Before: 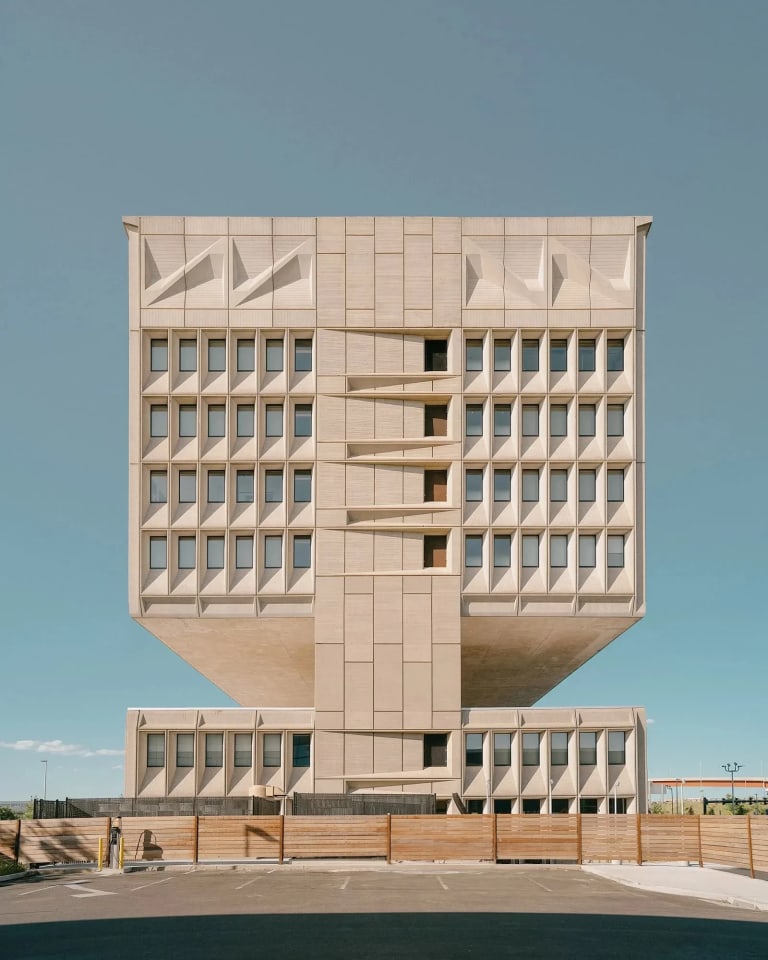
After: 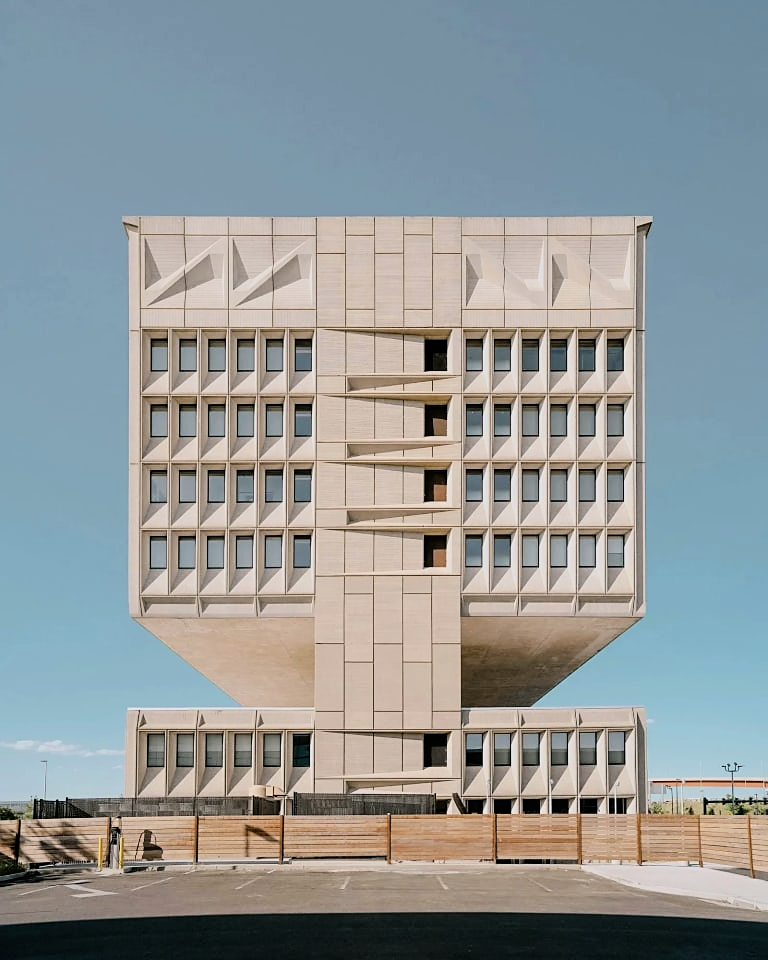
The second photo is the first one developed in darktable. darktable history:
sharpen: radius 1.864, amount 0.398, threshold 1.271
white balance: red 0.976, blue 1.04
filmic rgb: hardness 4.17, contrast 1.364, color science v6 (2022)
